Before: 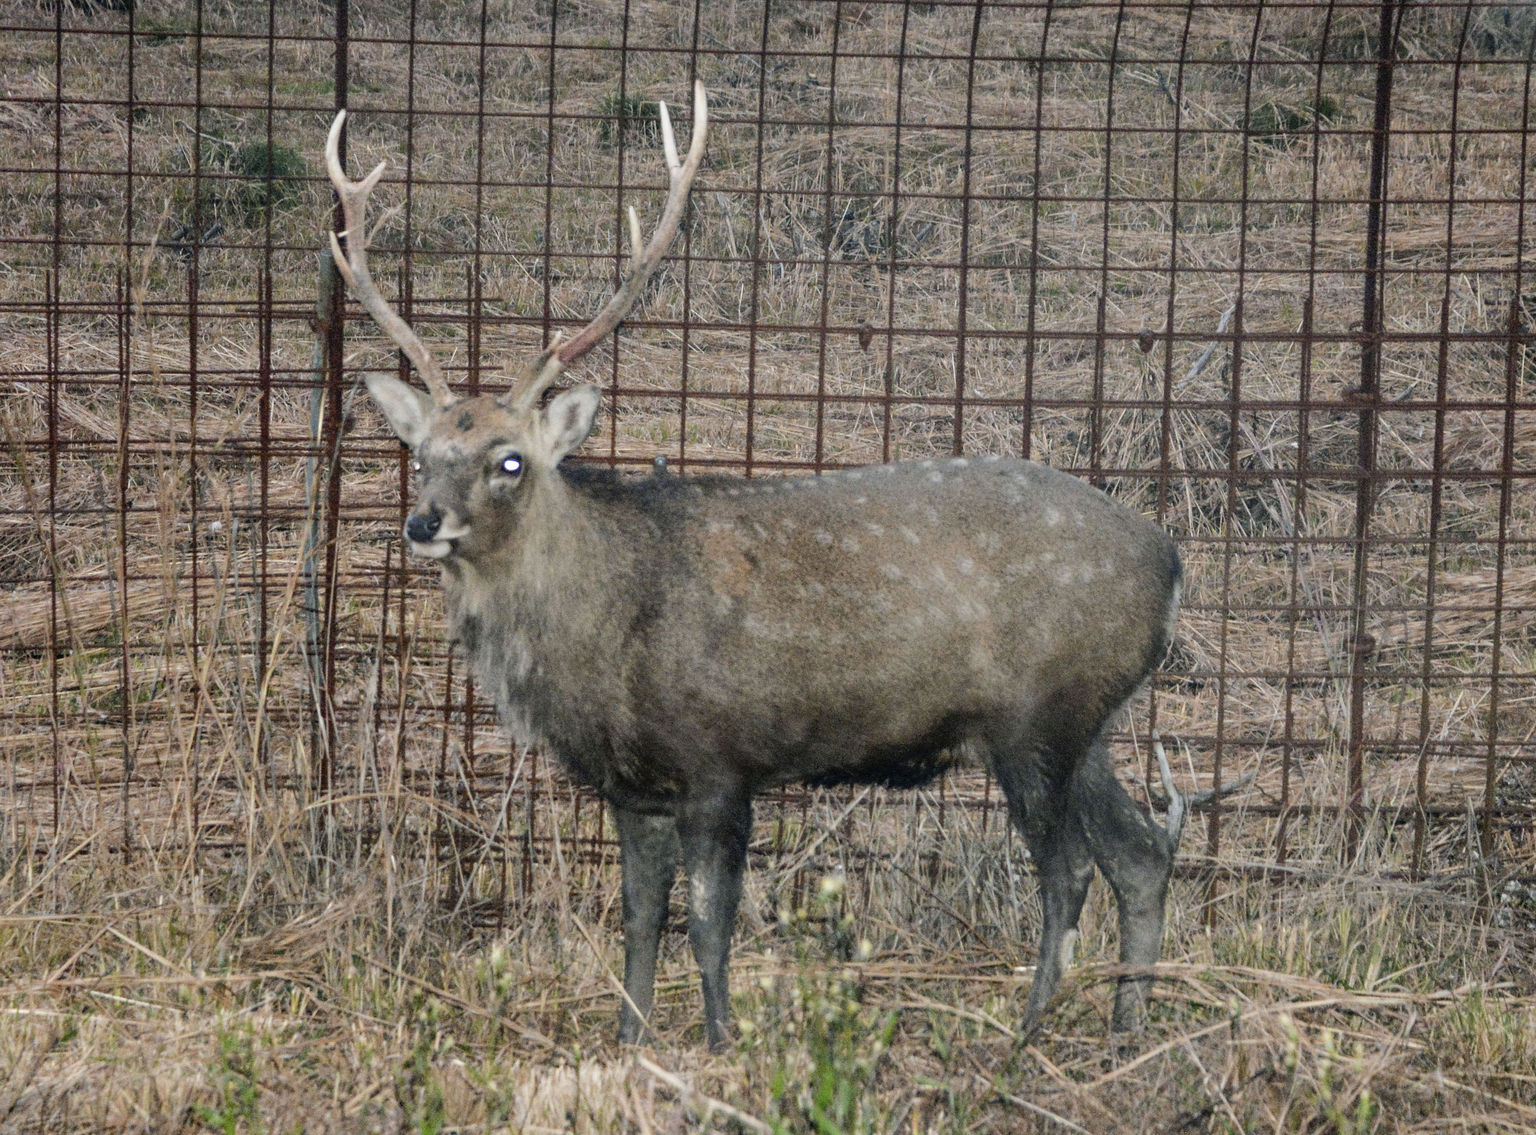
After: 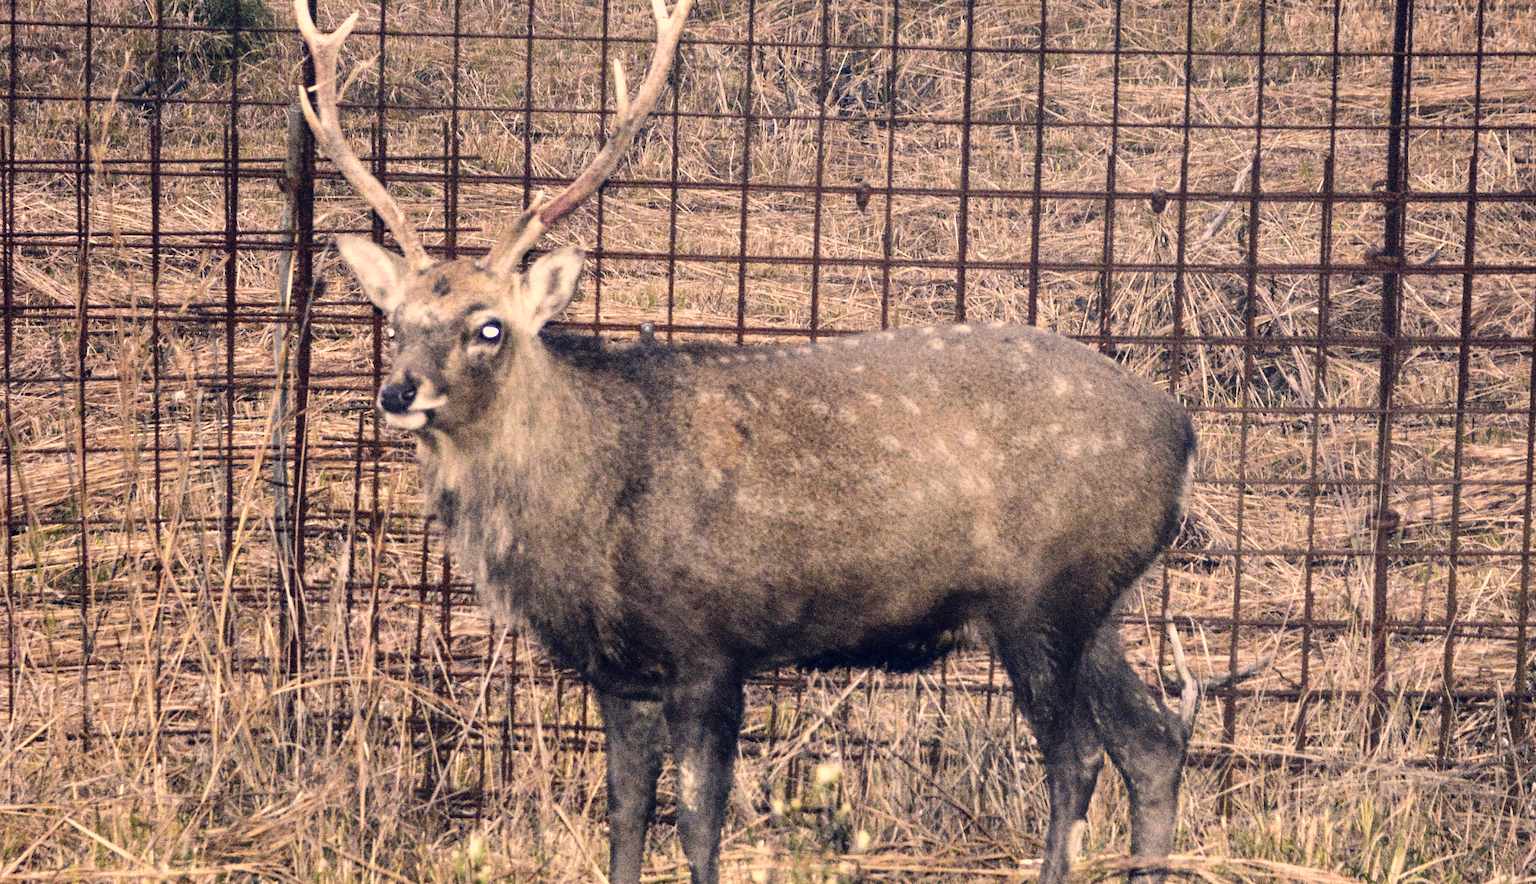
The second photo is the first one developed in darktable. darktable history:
crop and rotate: left 2.991%, top 13.302%, right 1.981%, bottom 12.636%
color correction: highlights a* 19.59, highlights b* 27.49, shadows a* 3.46, shadows b* -17.28, saturation 0.73
exposure: exposure 0.236 EV, compensate highlight preservation false
tone curve: curves: ch0 [(0, 0) (0.003, 0.002) (0.011, 0.006) (0.025, 0.014) (0.044, 0.025) (0.069, 0.039) (0.1, 0.056) (0.136, 0.082) (0.177, 0.116) (0.224, 0.163) (0.277, 0.233) (0.335, 0.311) (0.399, 0.396) (0.468, 0.488) (0.543, 0.588) (0.623, 0.695) (0.709, 0.809) (0.801, 0.912) (0.898, 0.997) (1, 1)], preserve colors none
